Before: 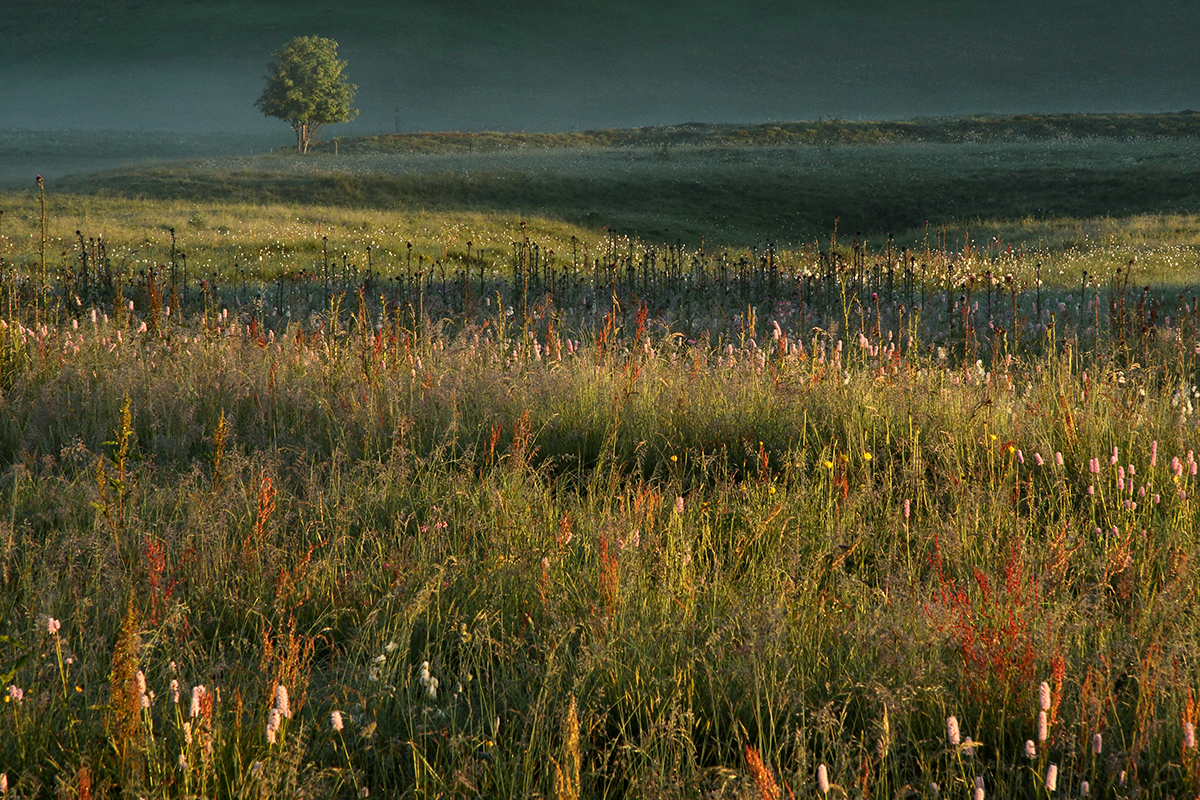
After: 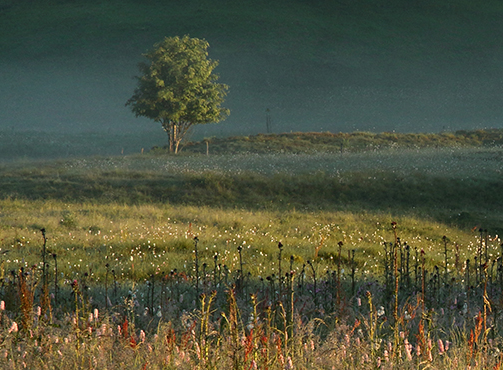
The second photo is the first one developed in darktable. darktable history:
crop and rotate: left 10.817%, top 0.062%, right 47.194%, bottom 53.626%
tone equalizer: on, module defaults
